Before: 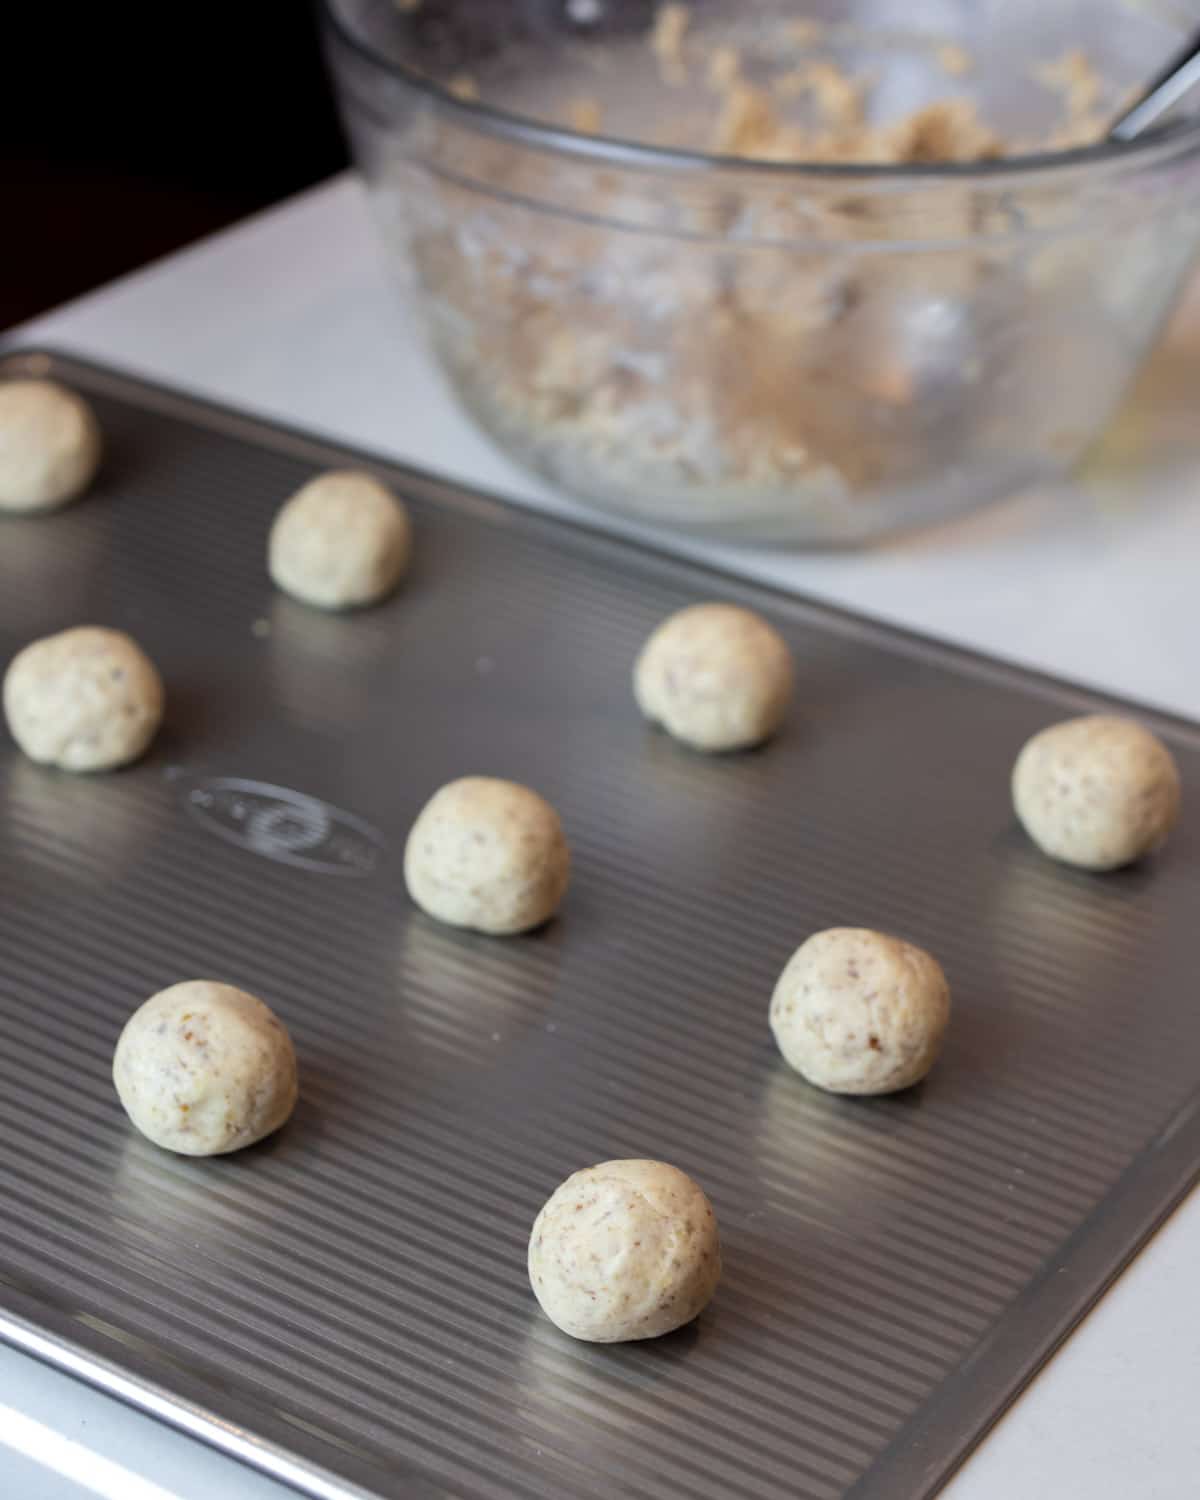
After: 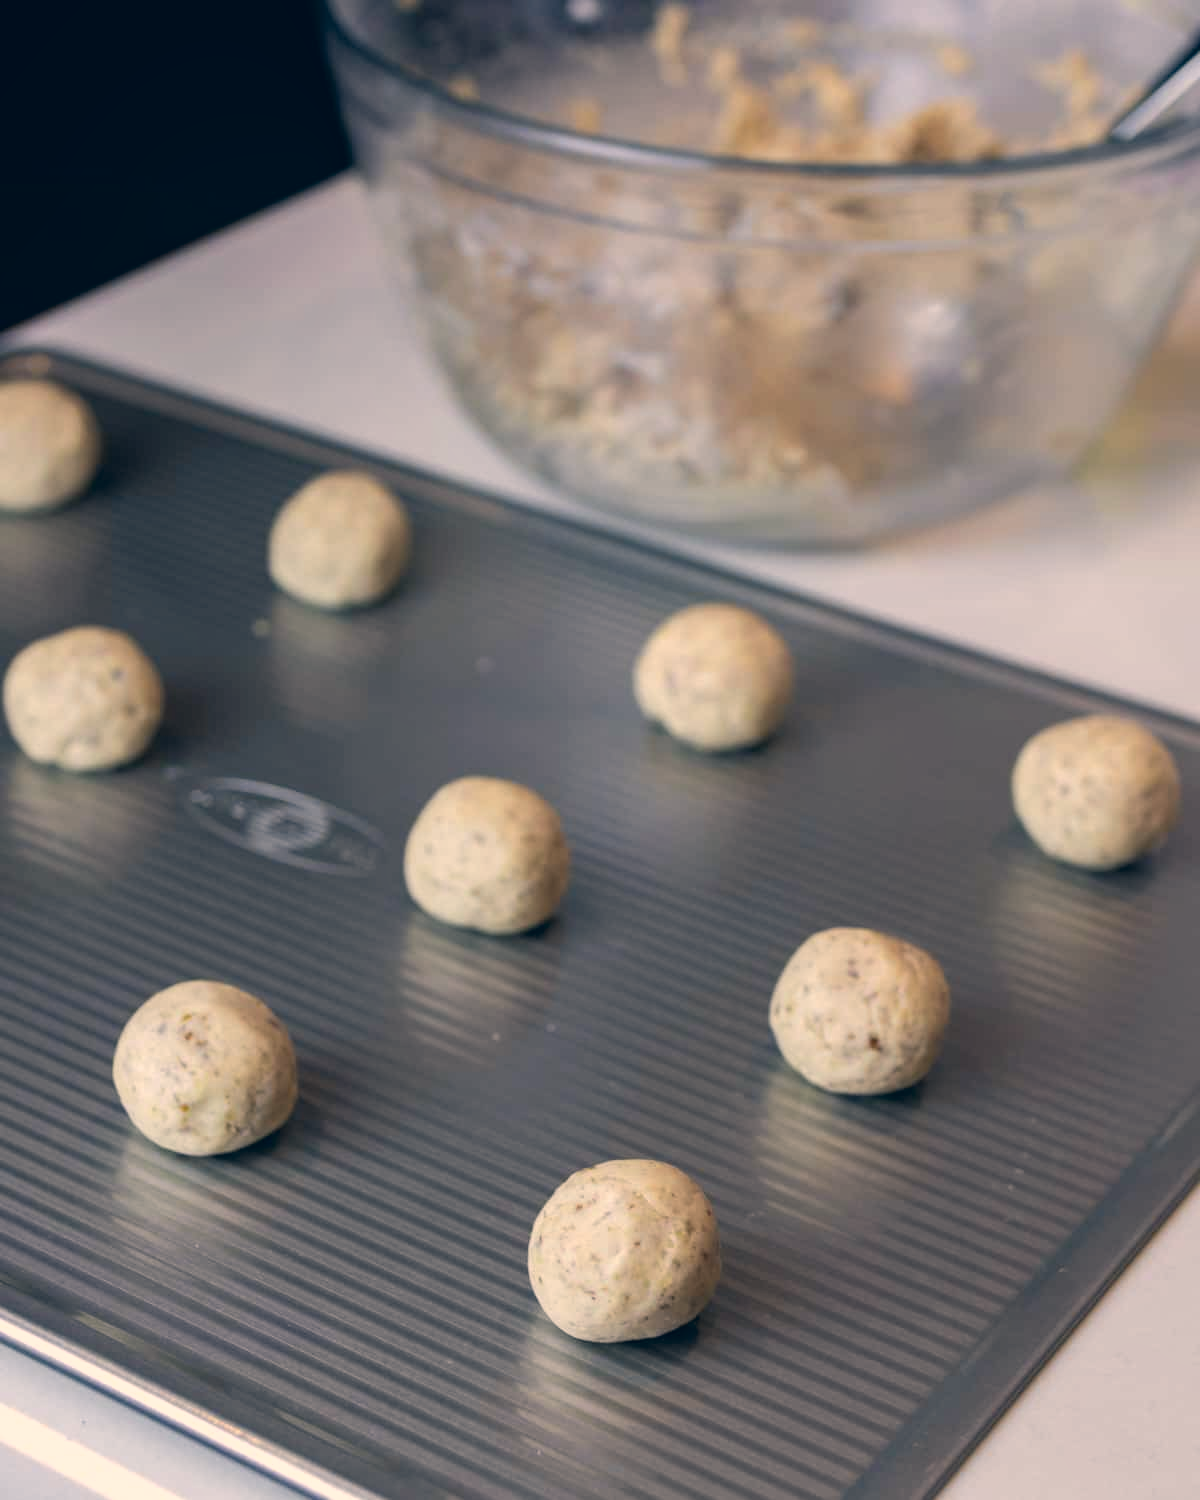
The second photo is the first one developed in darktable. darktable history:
color correction: highlights a* 10.29, highlights b* 14.73, shadows a* -10, shadows b* -14.83
local contrast: detail 110%
